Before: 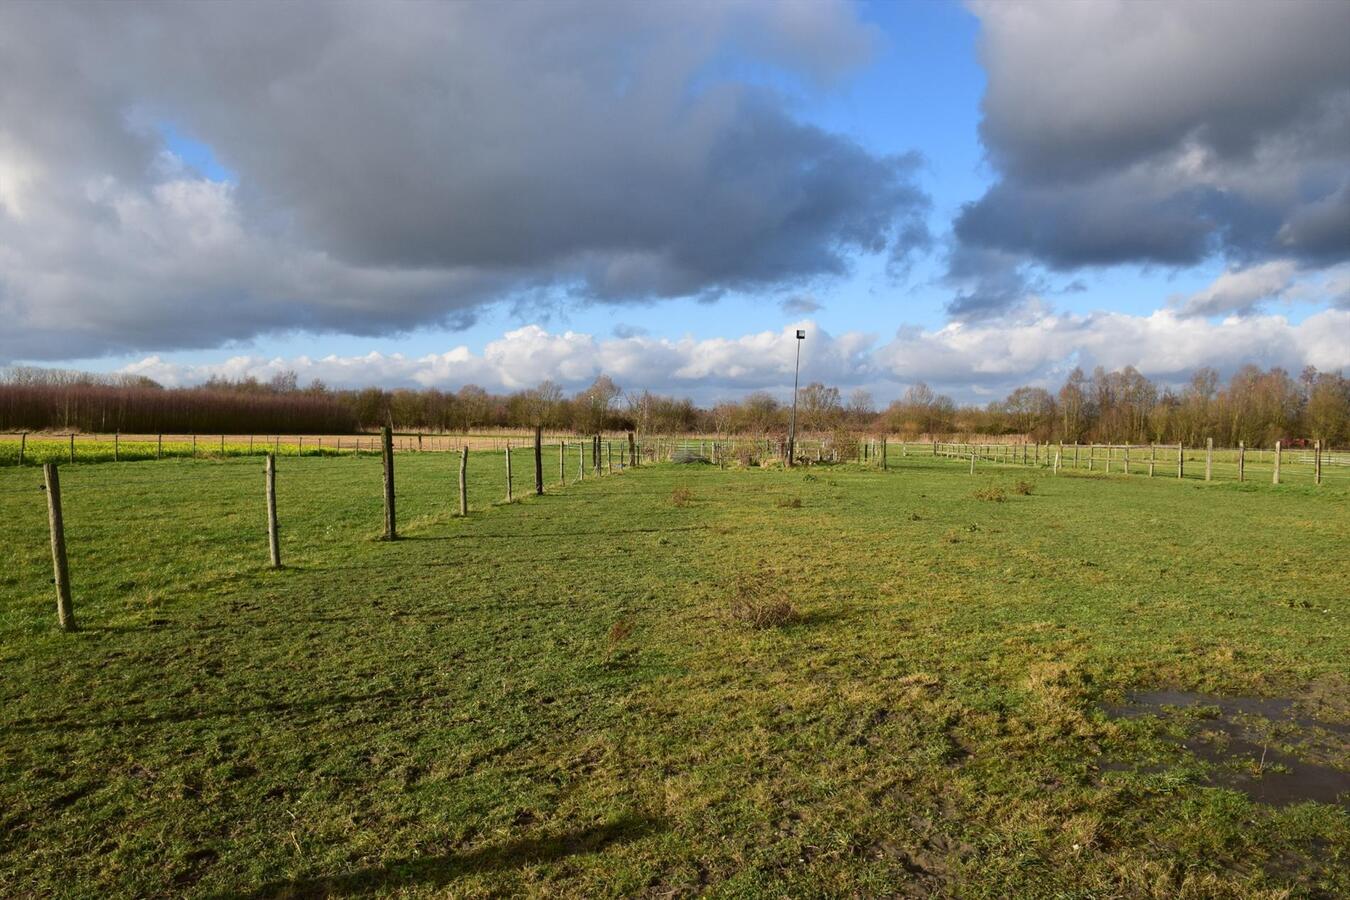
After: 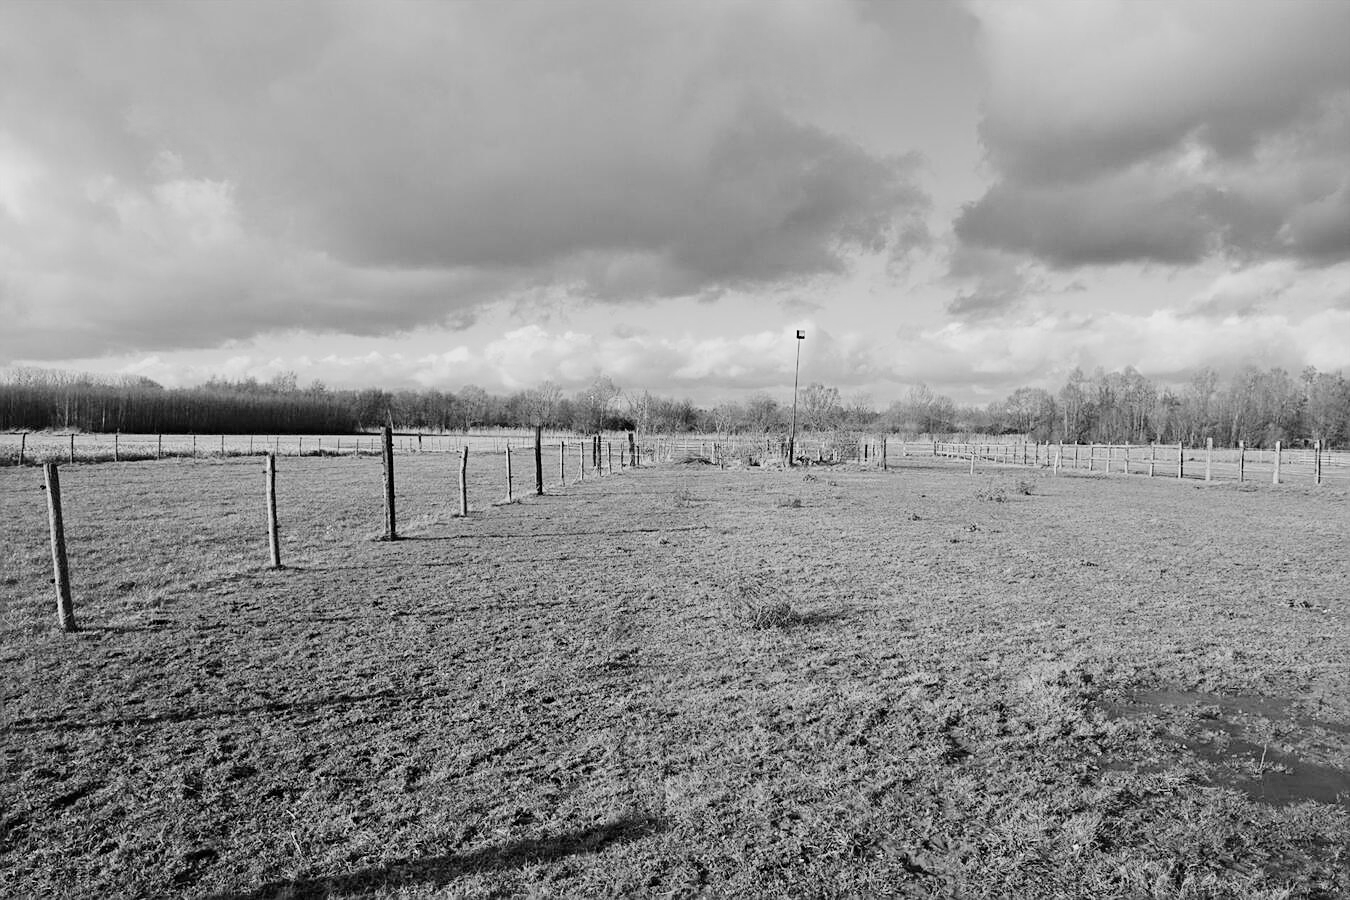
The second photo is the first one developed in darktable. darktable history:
sharpen: on, module defaults
exposure: black level correction 0, exposure 1 EV, compensate highlight preservation false
filmic rgb: black relative exposure -7.15 EV, white relative exposure 5.36 EV, hardness 3.02
monochrome: on, module defaults
